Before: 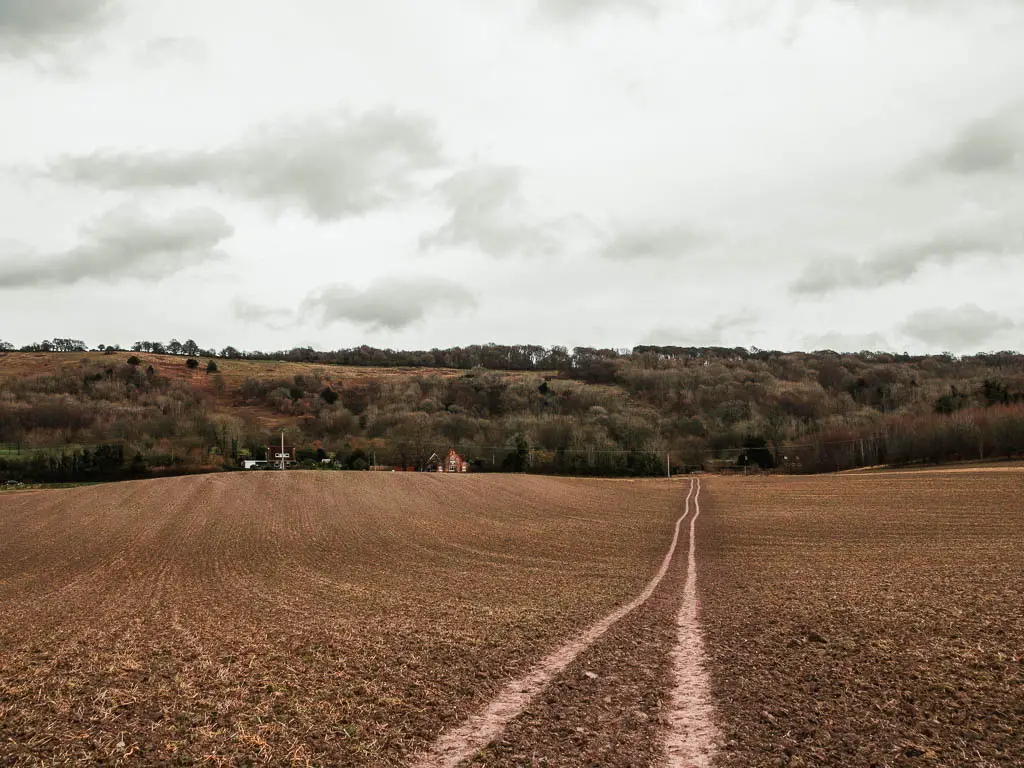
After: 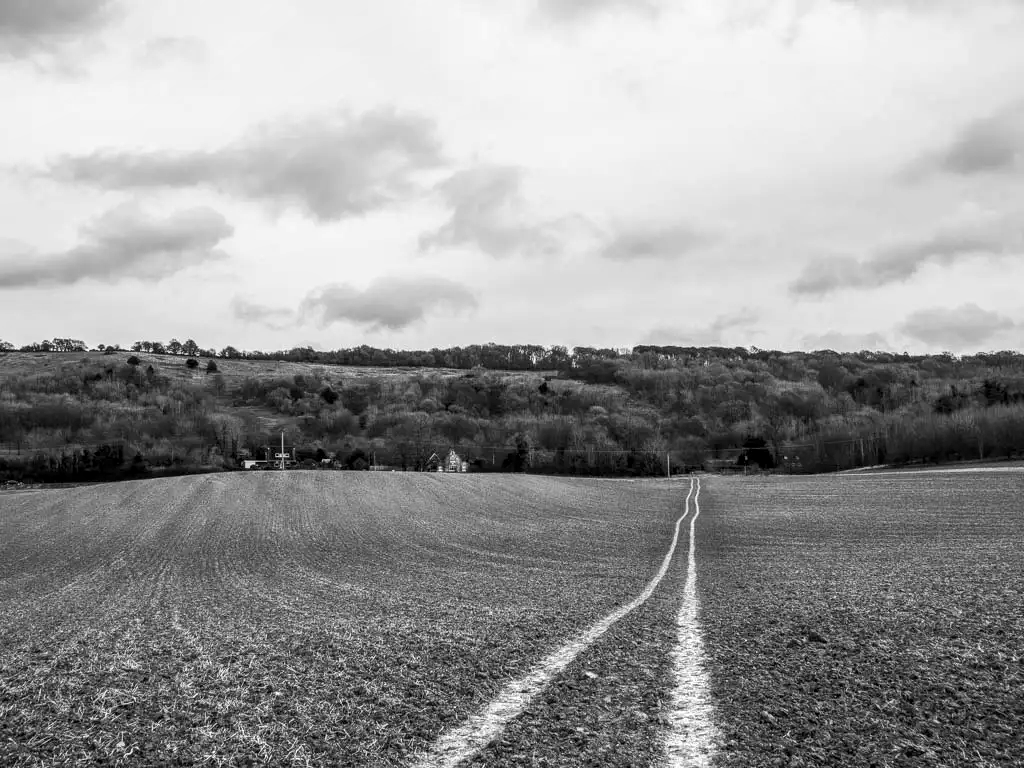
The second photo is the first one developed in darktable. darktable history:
local contrast: detail 130%
color balance rgb: linear chroma grading › global chroma 15%, perceptual saturation grading › global saturation 30%
color zones: curves: ch0 [(0.004, 0.588) (0.116, 0.636) (0.259, 0.476) (0.423, 0.464) (0.75, 0.5)]; ch1 [(0, 0) (0.143, 0) (0.286, 0) (0.429, 0) (0.571, 0) (0.714, 0) (0.857, 0)]
